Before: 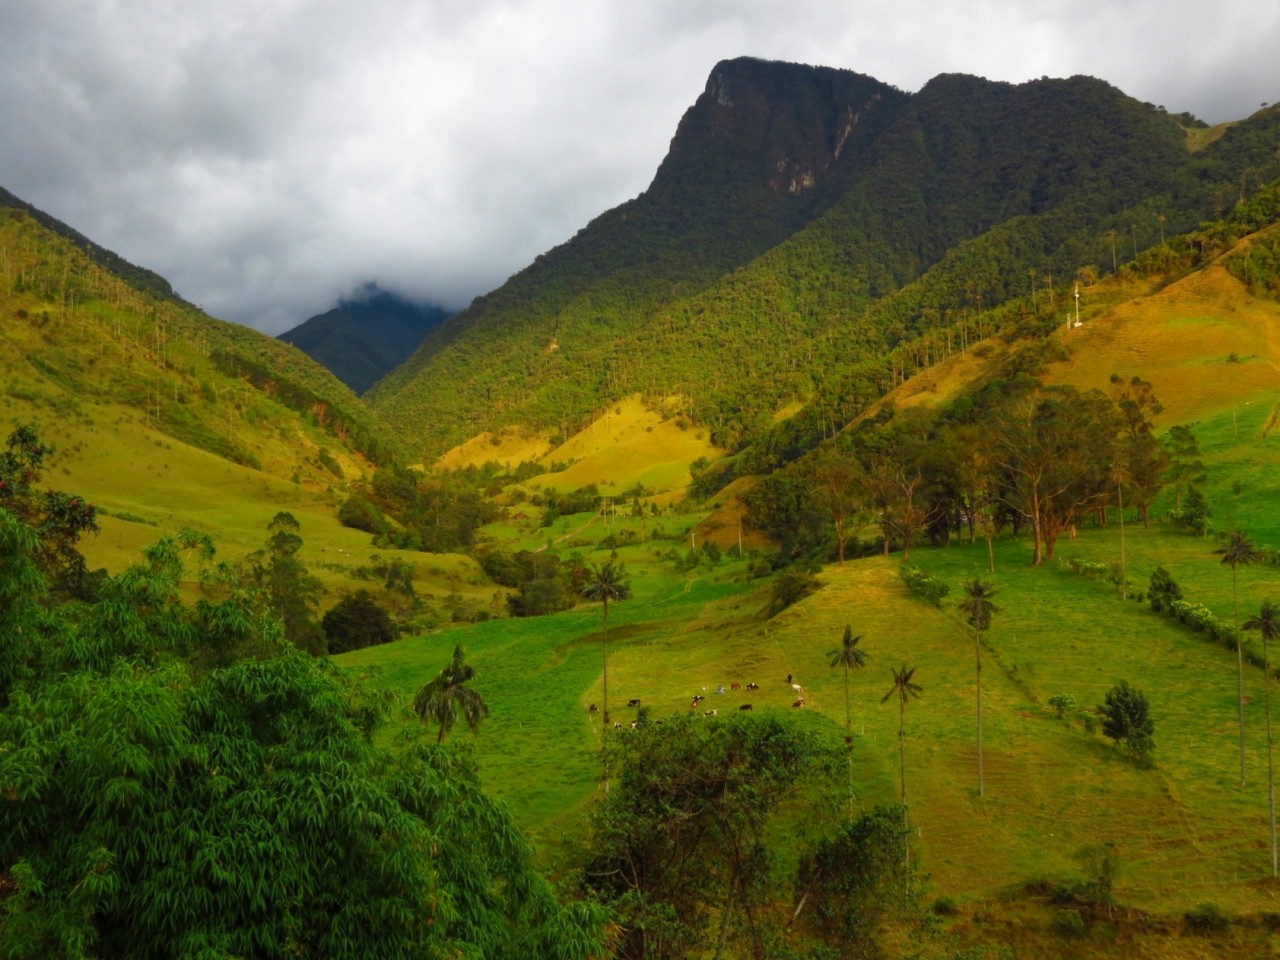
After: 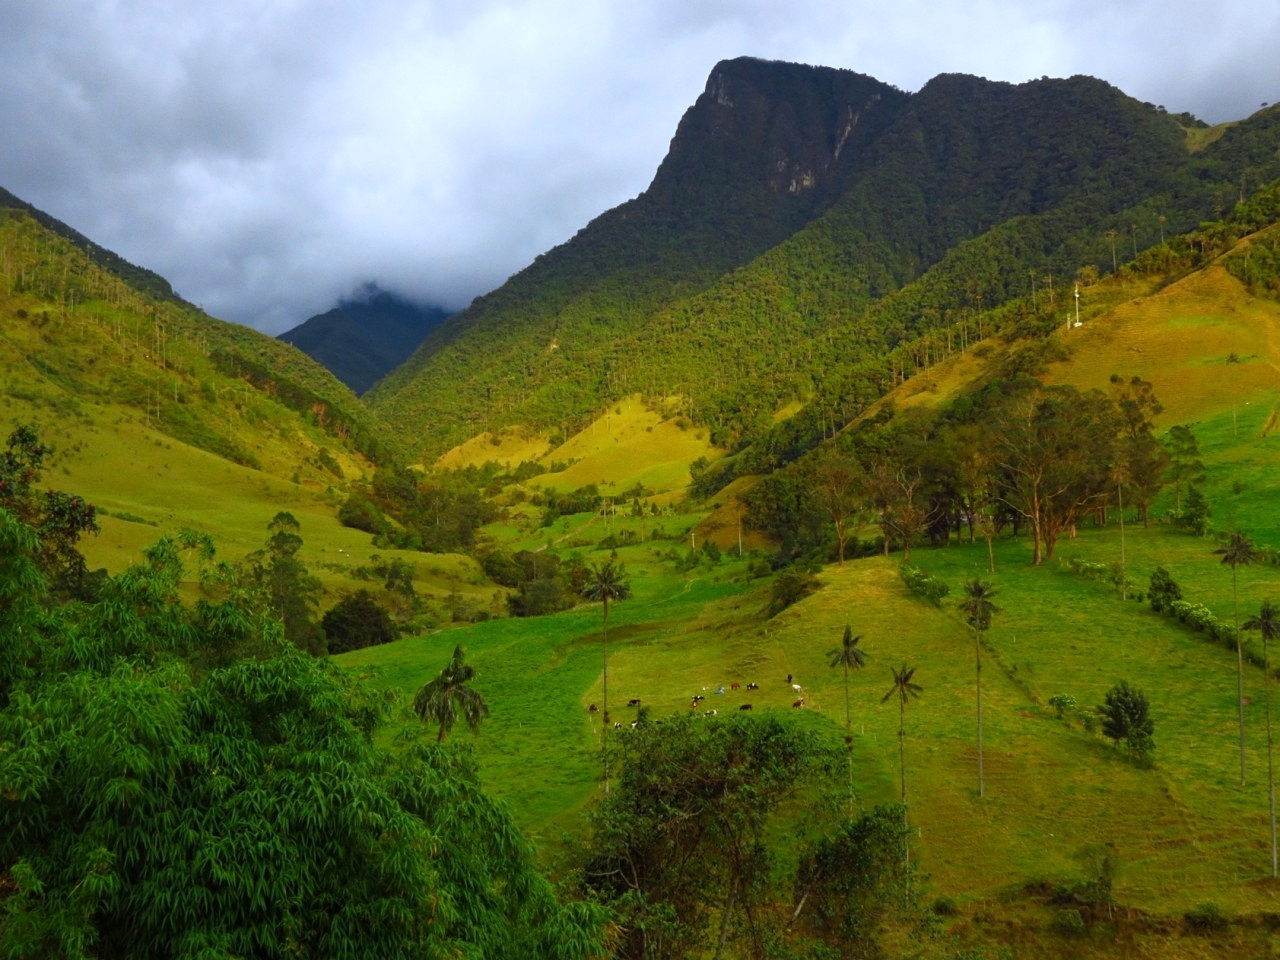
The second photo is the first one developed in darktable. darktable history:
grain: coarseness 0.09 ISO, strength 10%
white balance: red 0.926, green 1.003, blue 1.133
sharpen: amount 0.2
